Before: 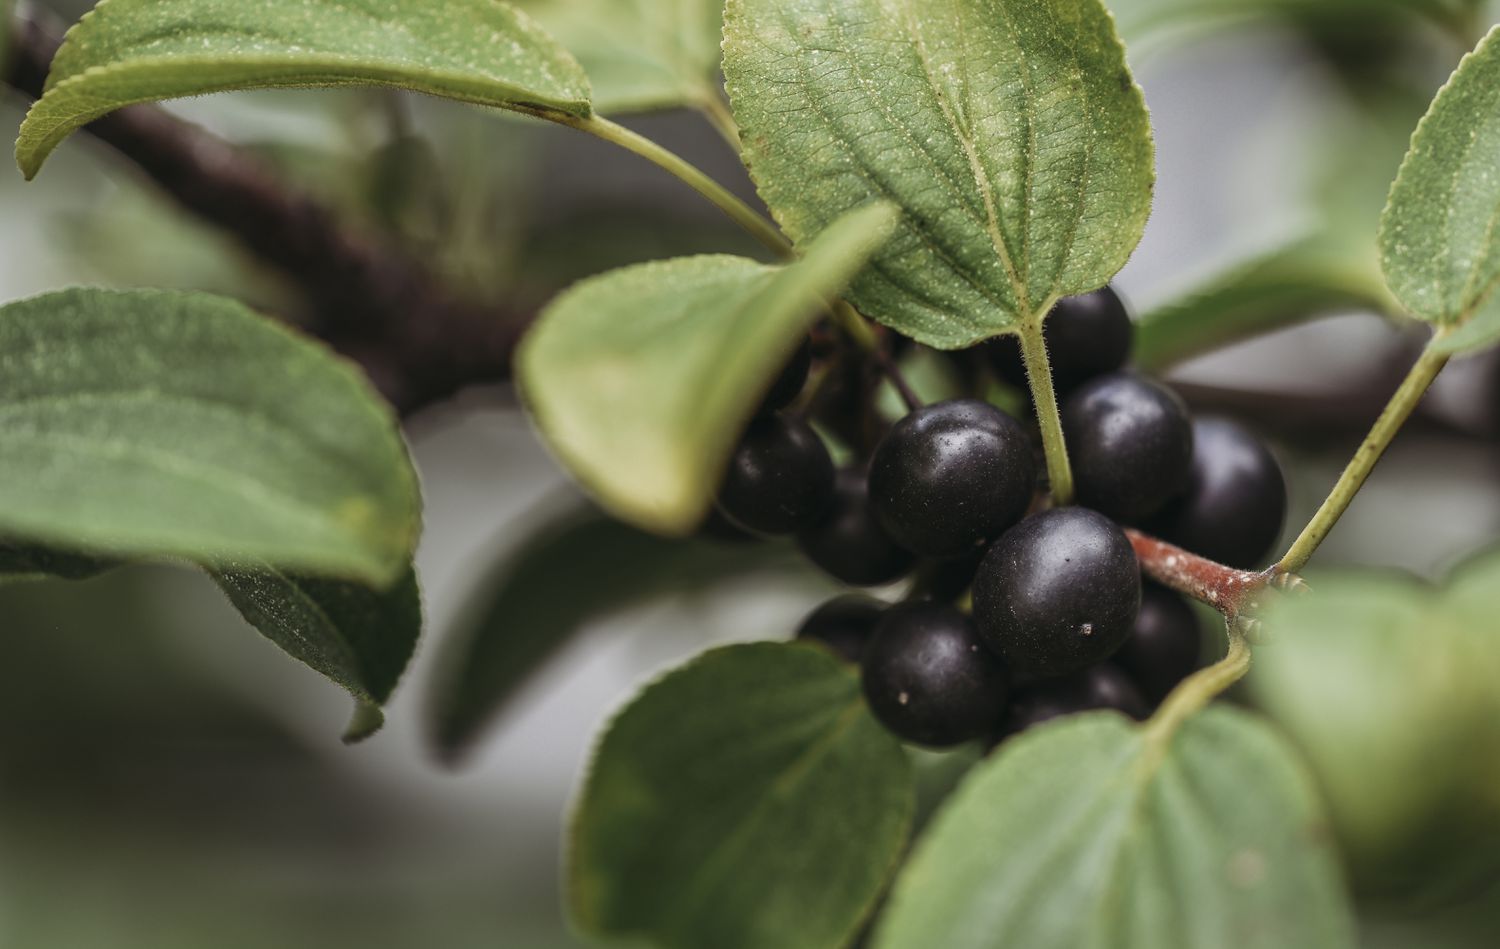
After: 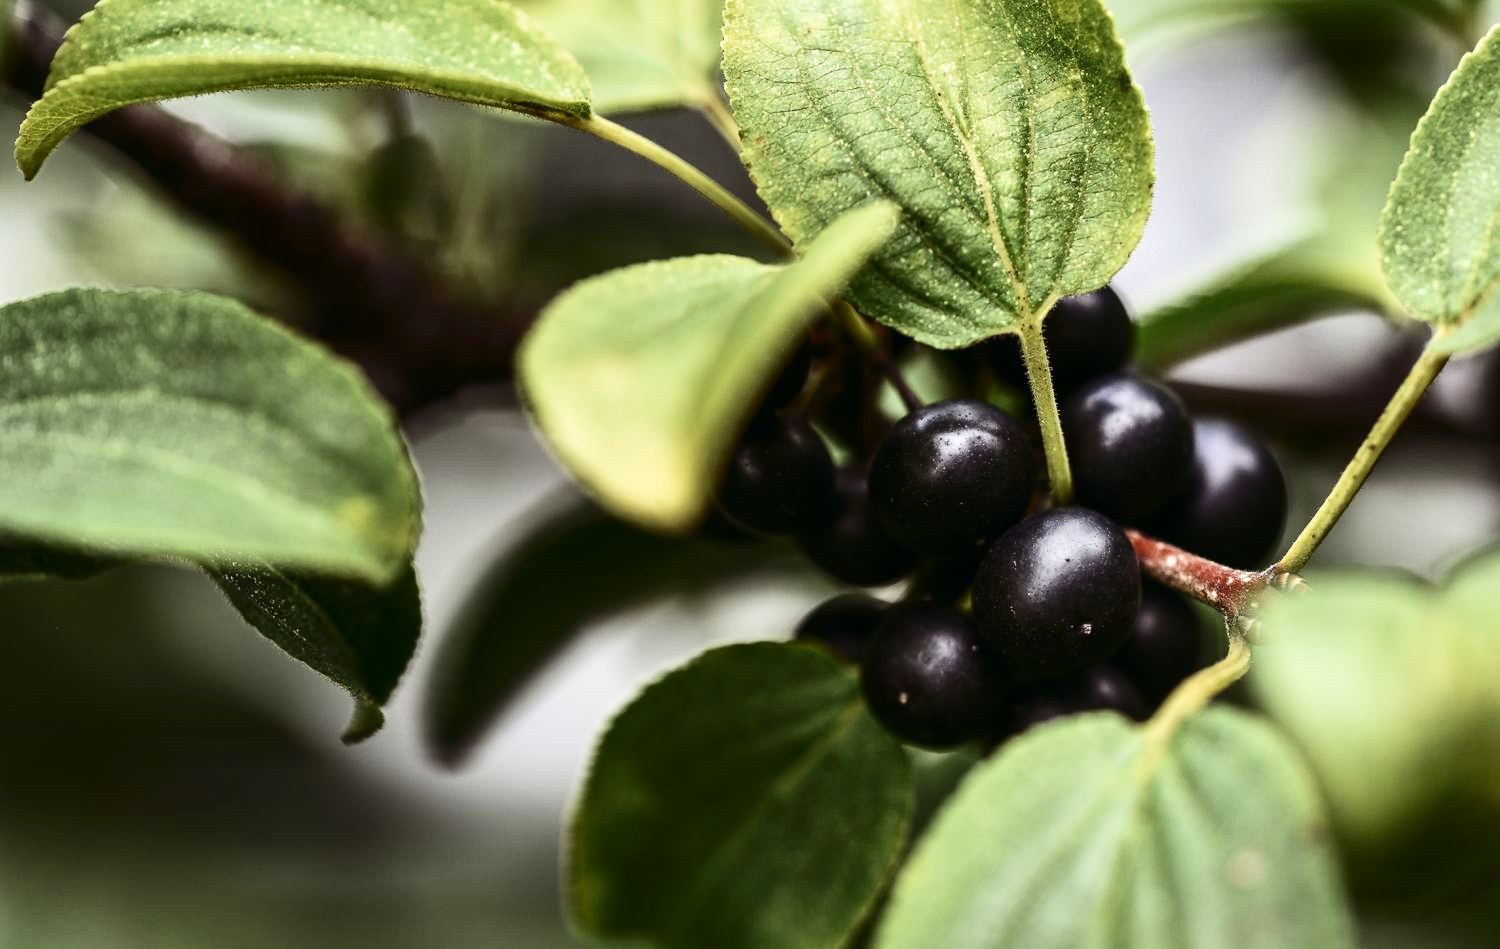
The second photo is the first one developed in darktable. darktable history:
local contrast: mode bilateral grid, contrast 99, coarseness 100, detail 108%, midtone range 0.2
exposure: black level correction 0, exposure 0.498 EV, compensate exposure bias true, compensate highlight preservation false
contrast brightness saturation: contrast 0.316, brightness -0.085, saturation 0.166
